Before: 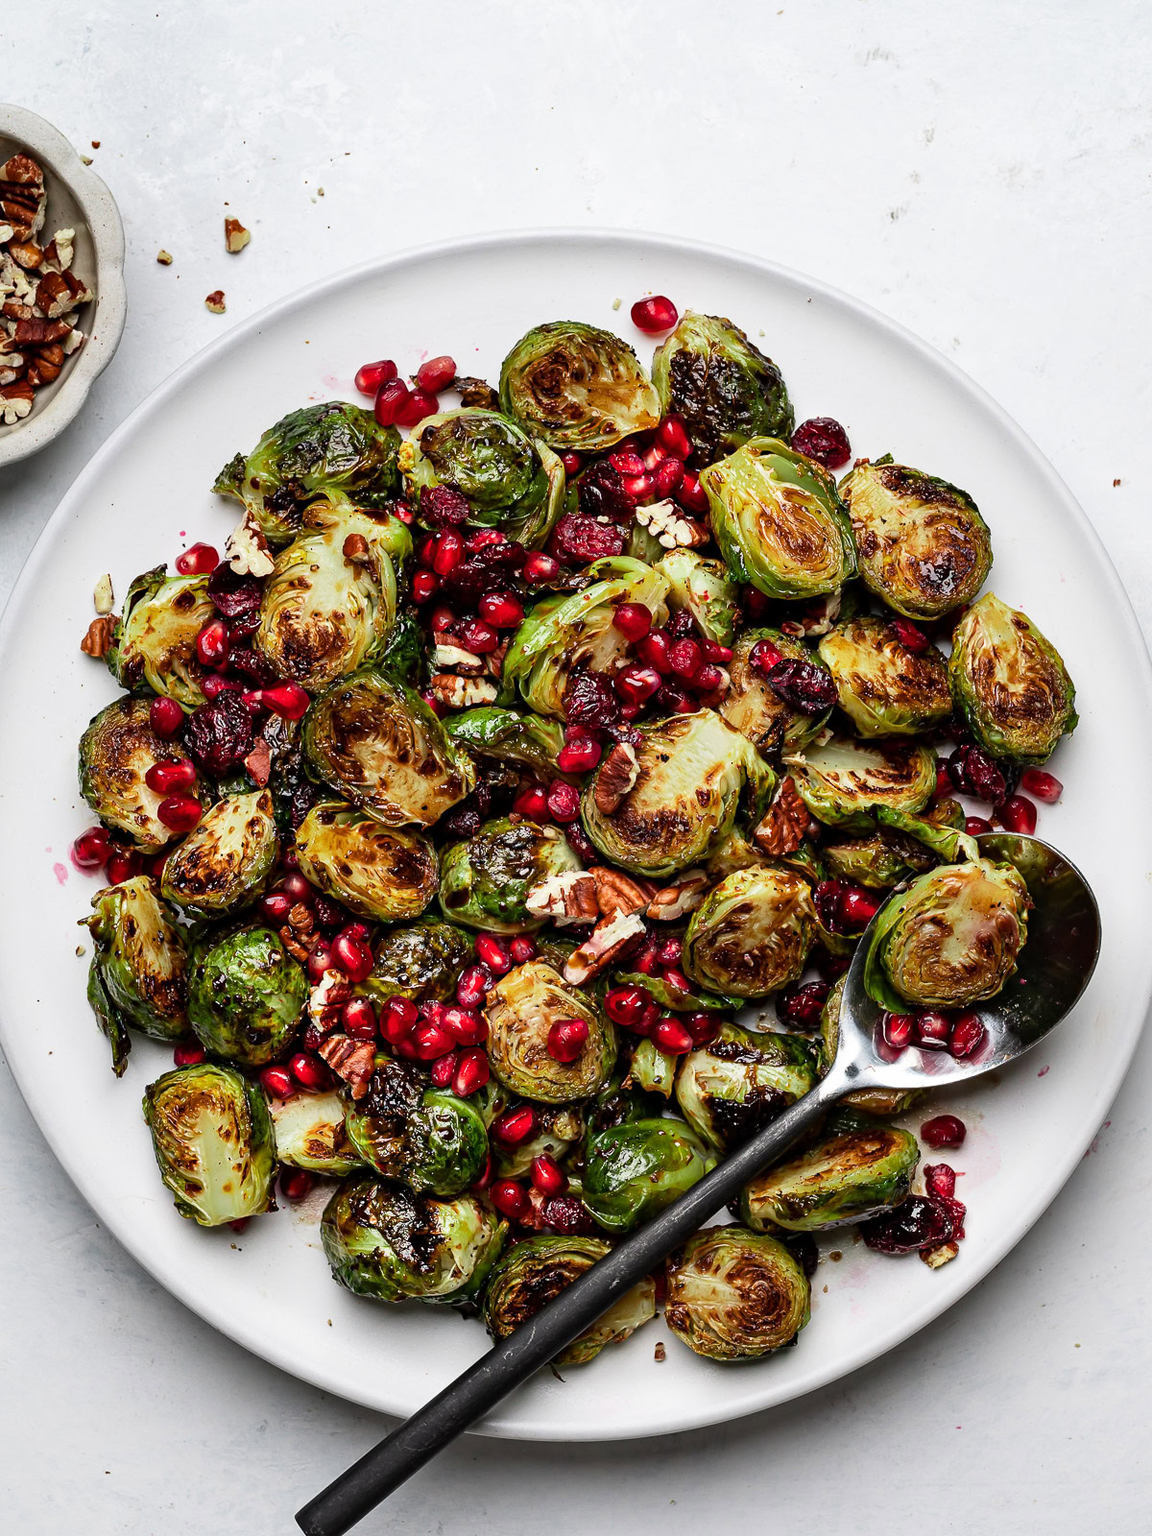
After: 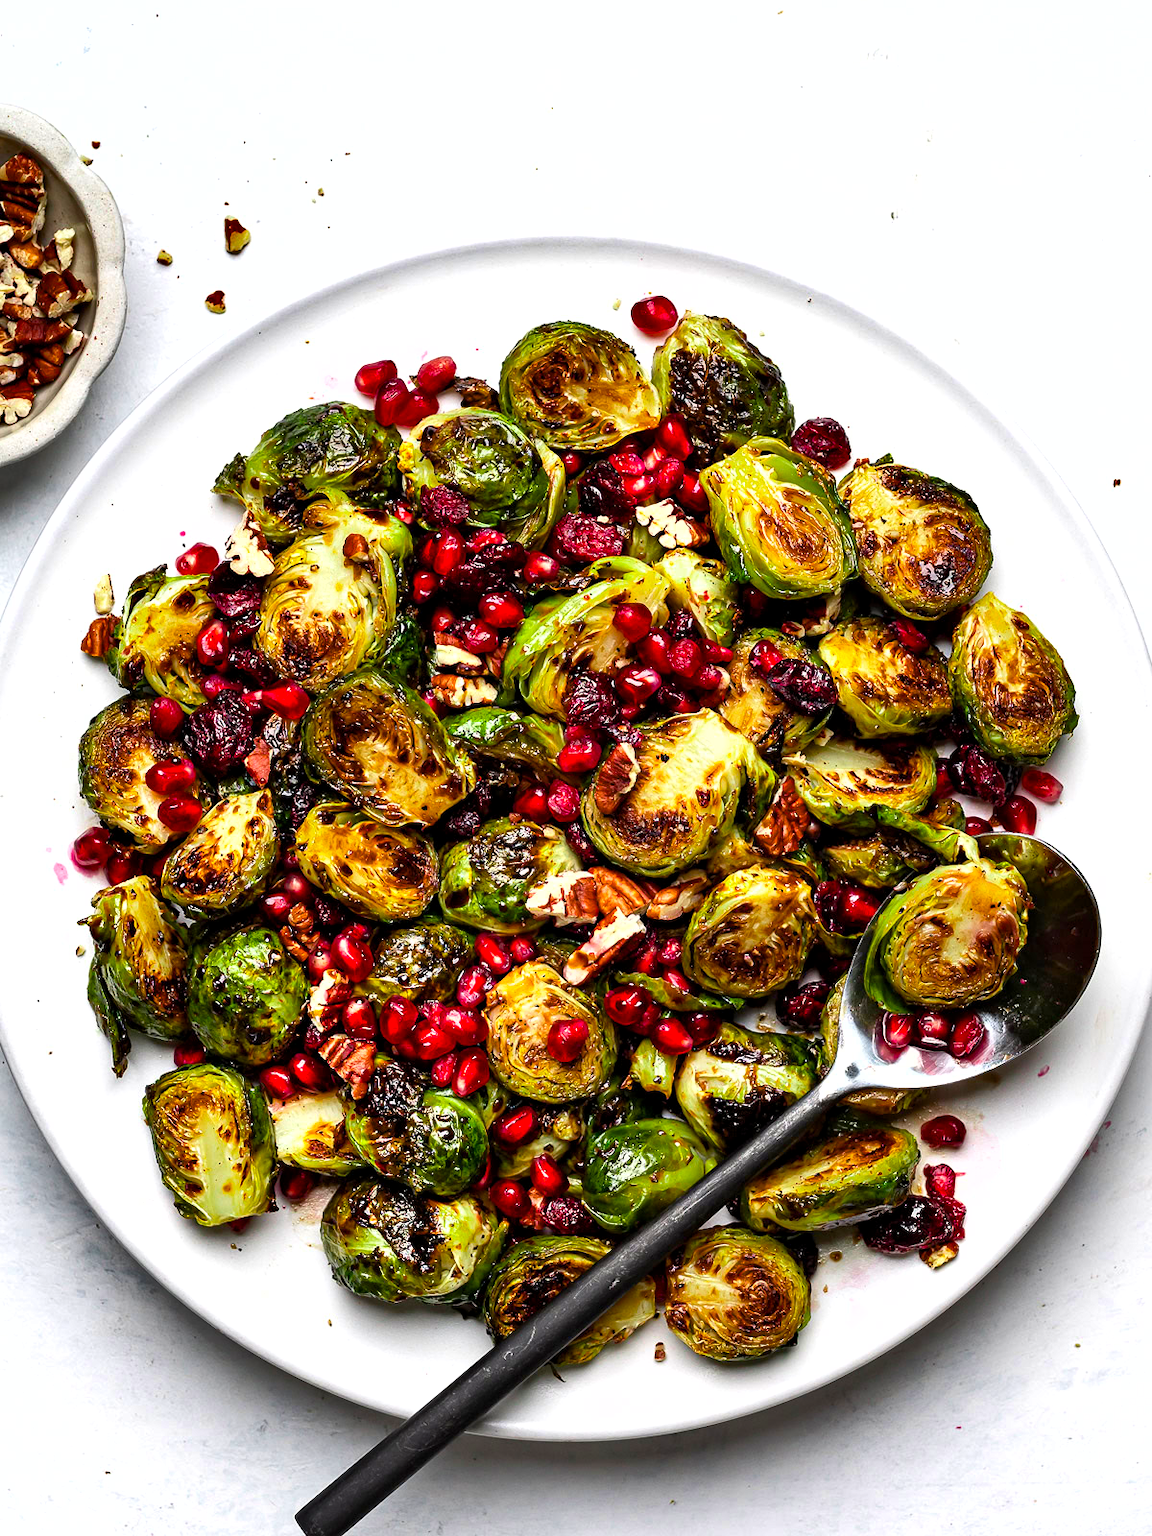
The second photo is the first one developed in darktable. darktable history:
exposure: black level correction 0.001, exposure 0.5 EV, compensate exposure bias true, compensate highlight preservation false
shadows and highlights: low approximation 0.01, soften with gaussian
color balance rgb: perceptual saturation grading › global saturation 30%, global vibrance 10%
